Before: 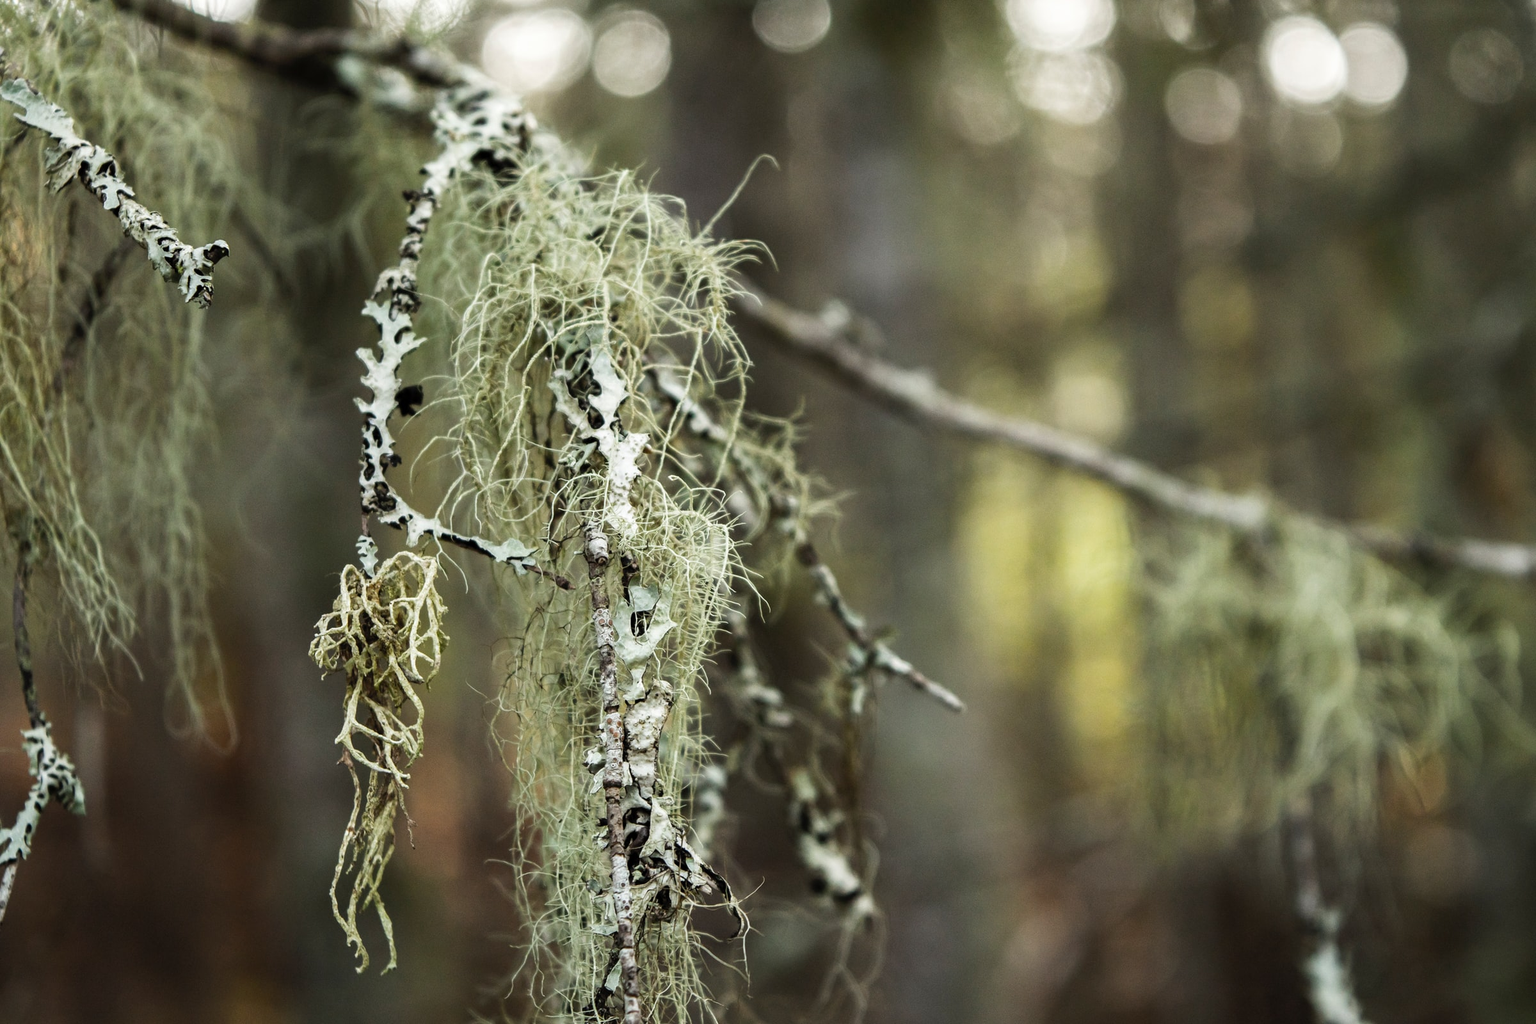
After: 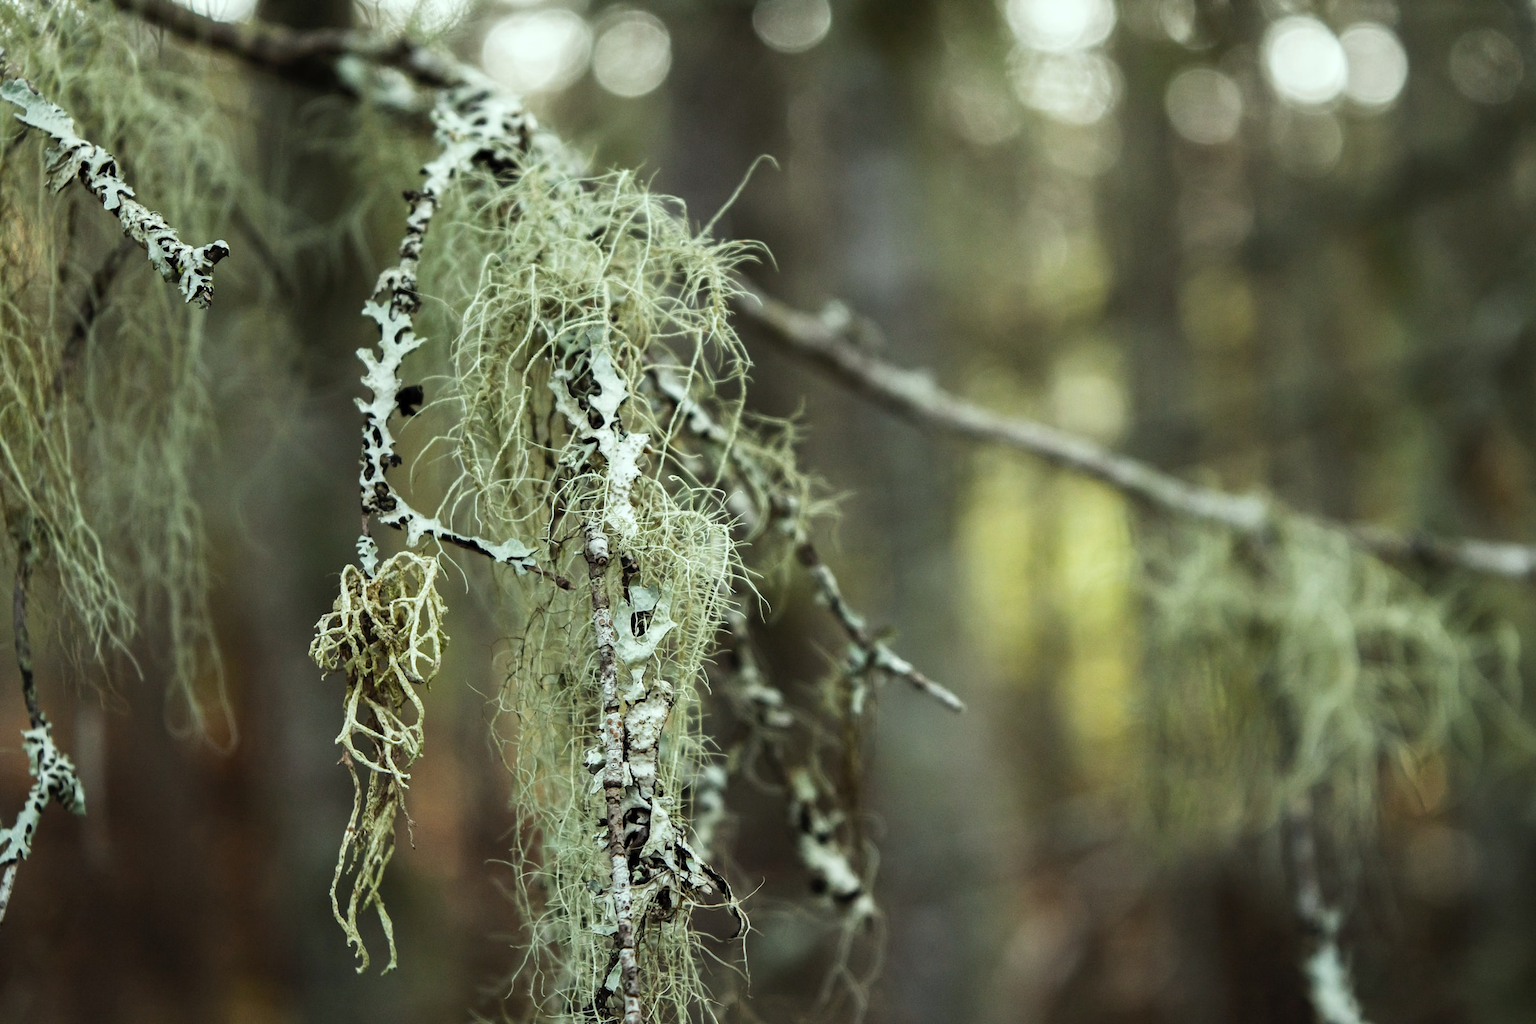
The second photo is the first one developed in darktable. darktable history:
color correction: highlights a* -6.41, highlights b* 0.364
